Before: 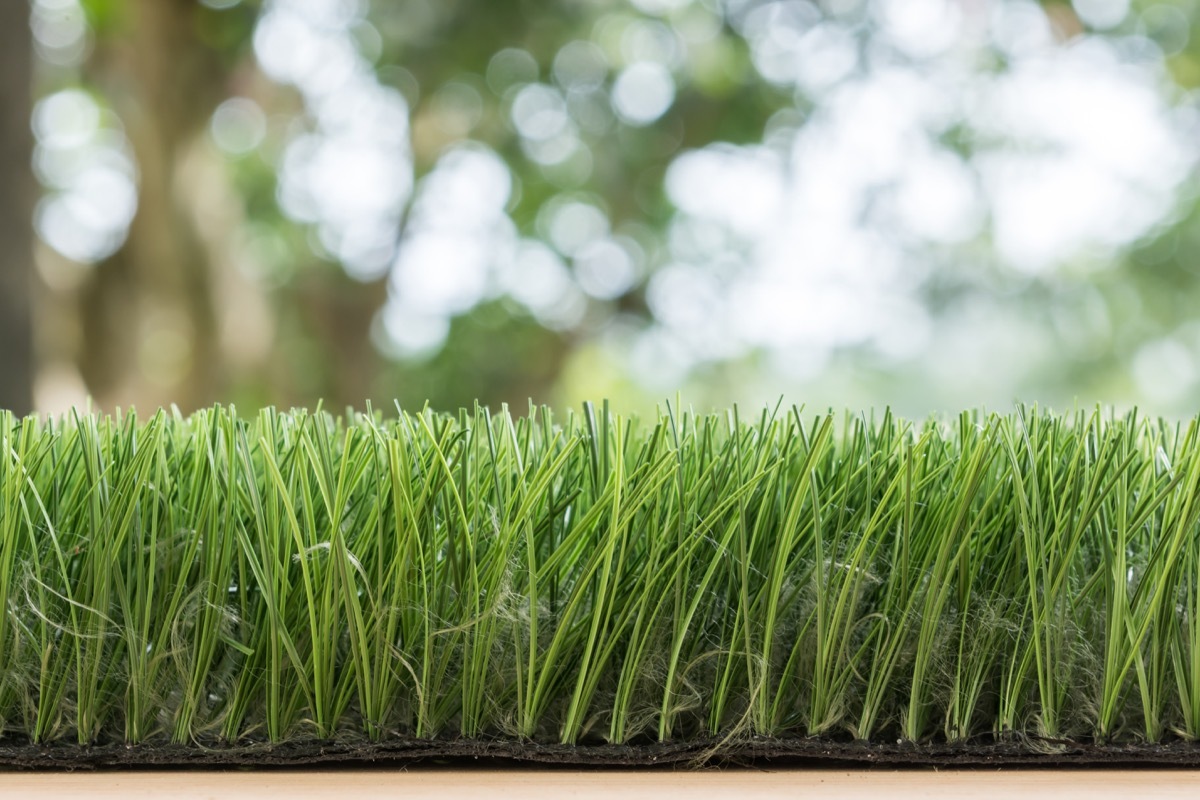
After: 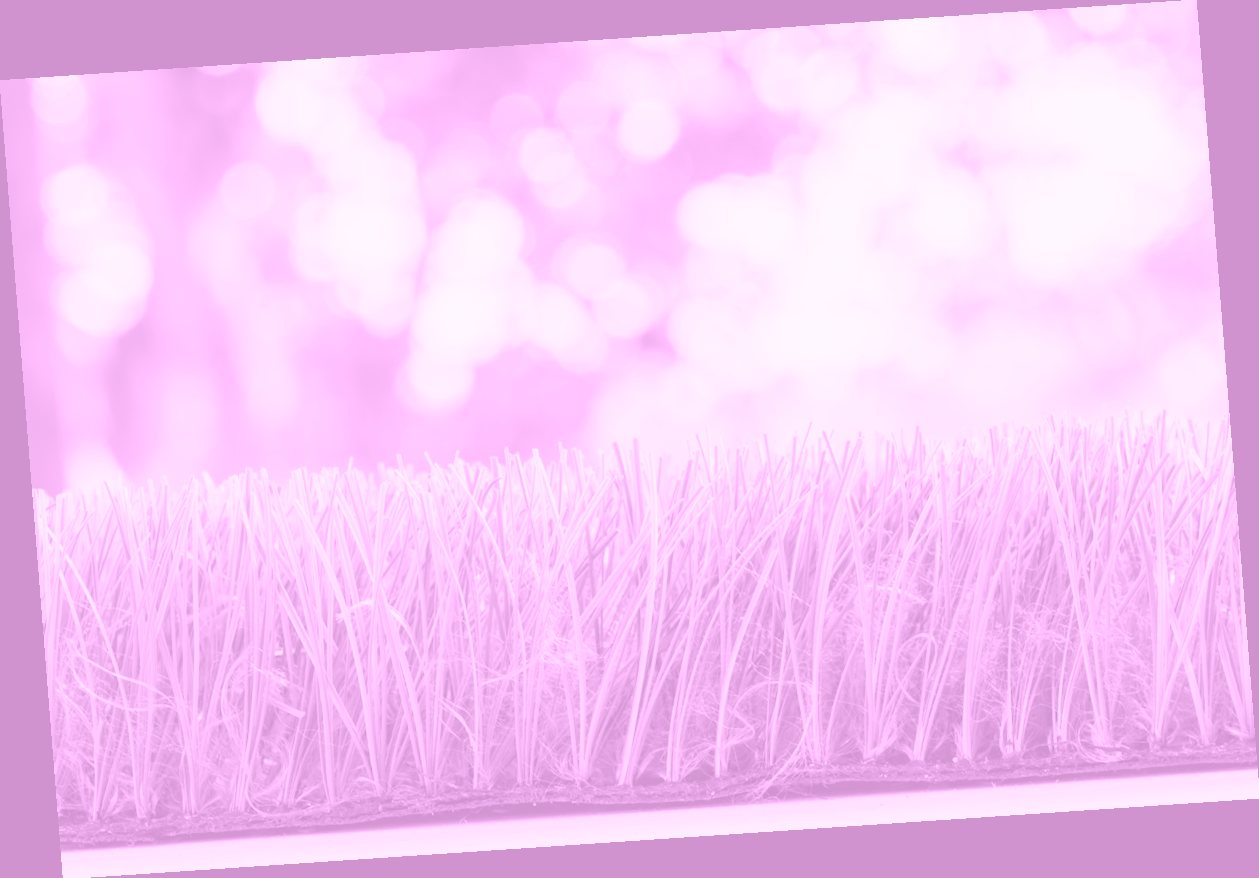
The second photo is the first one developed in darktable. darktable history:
rotate and perspective: rotation -4.2°, shear 0.006, automatic cropping off
white balance: red 0.967, blue 1.119, emerald 0.756
tone equalizer: on, module defaults
exposure: black level correction 0, exposure 0.7 EV, compensate highlight preservation false
colorize: hue 331.2°, saturation 75%, source mix 30.28%, lightness 70.52%, version 1
